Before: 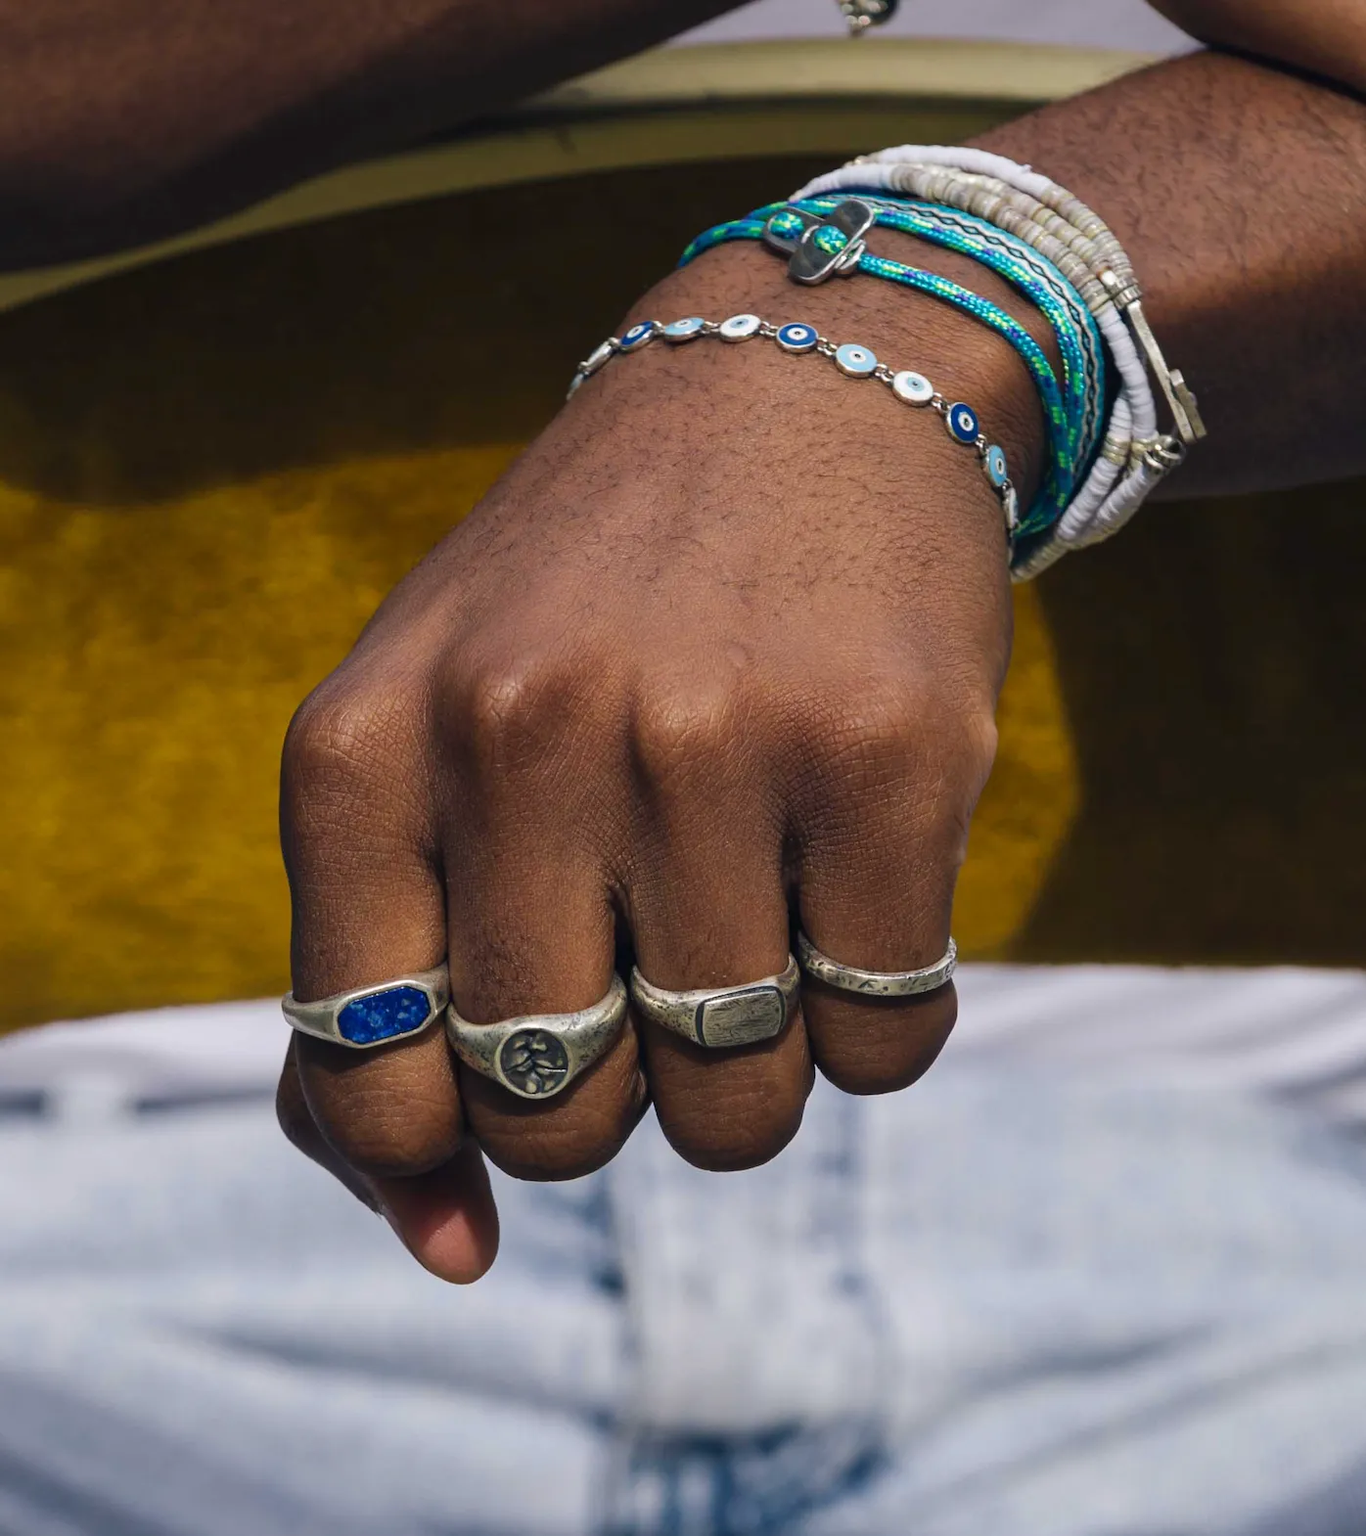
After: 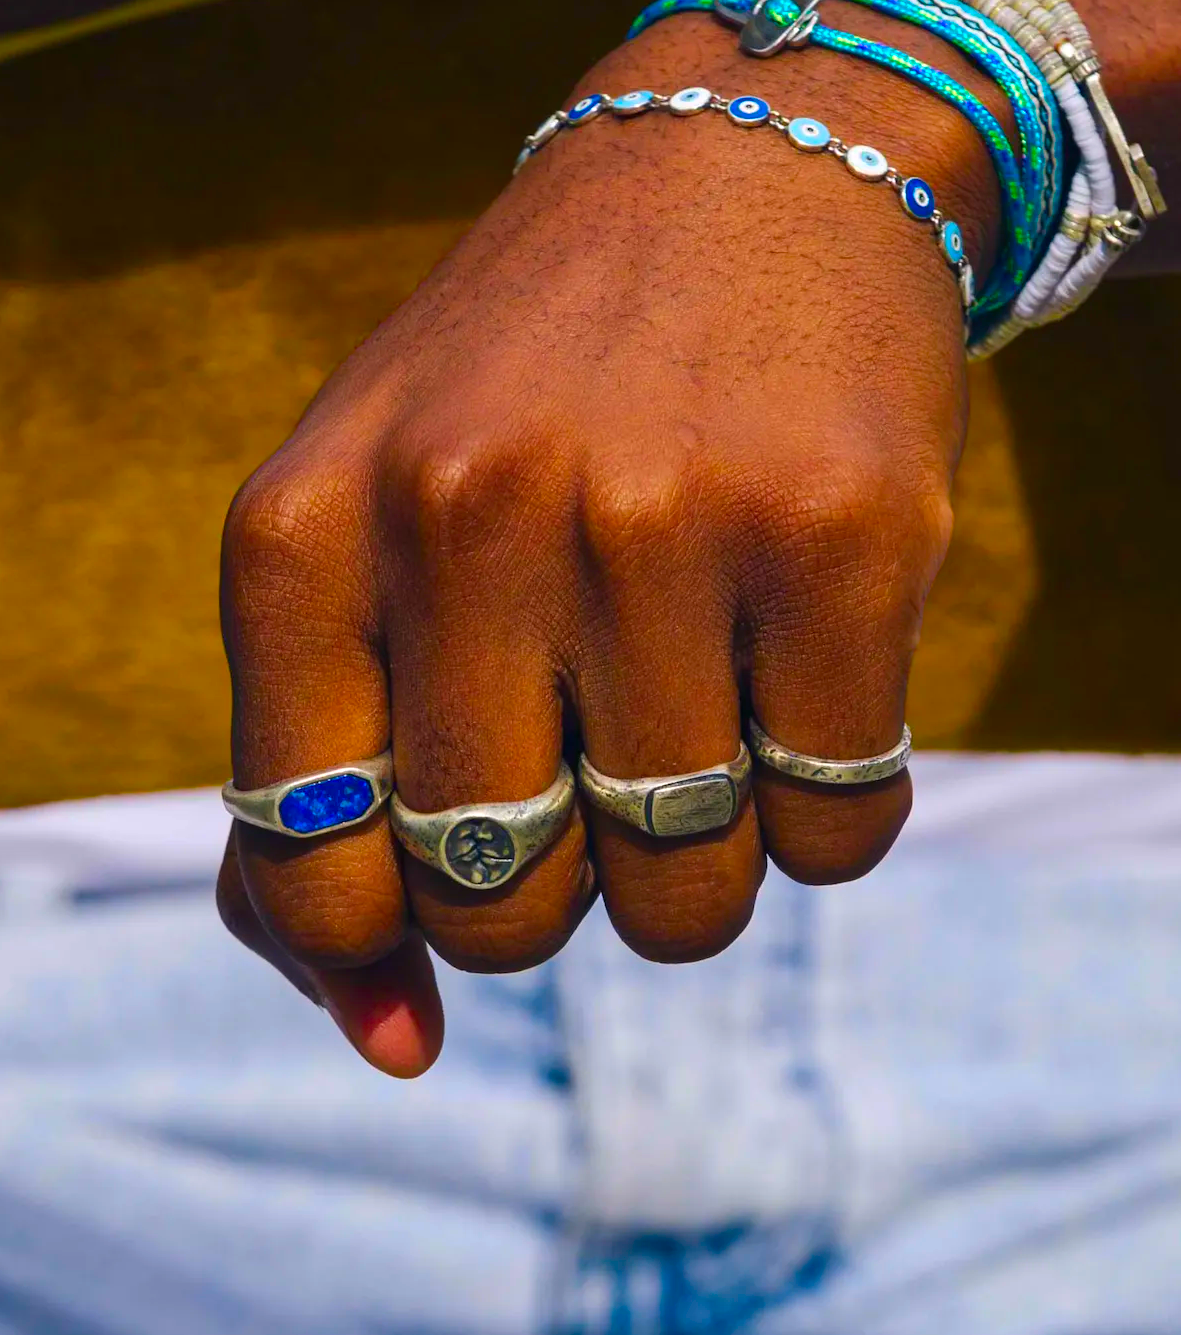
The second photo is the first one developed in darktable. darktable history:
crop and rotate: left 4.738%, top 14.947%, right 10.657%
contrast brightness saturation: saturation 0.491
color balance rgb: perceptual saturation grading › global saturation 1.986%, perceptual saturation grading › highlights -1.405%, perceptual saturation grading › mid-tones 3.862%, perceptual saturation grading › shadows 9.005%, perceptual brilliance grading › highlights 2.587%, global vibrance 40.792%
